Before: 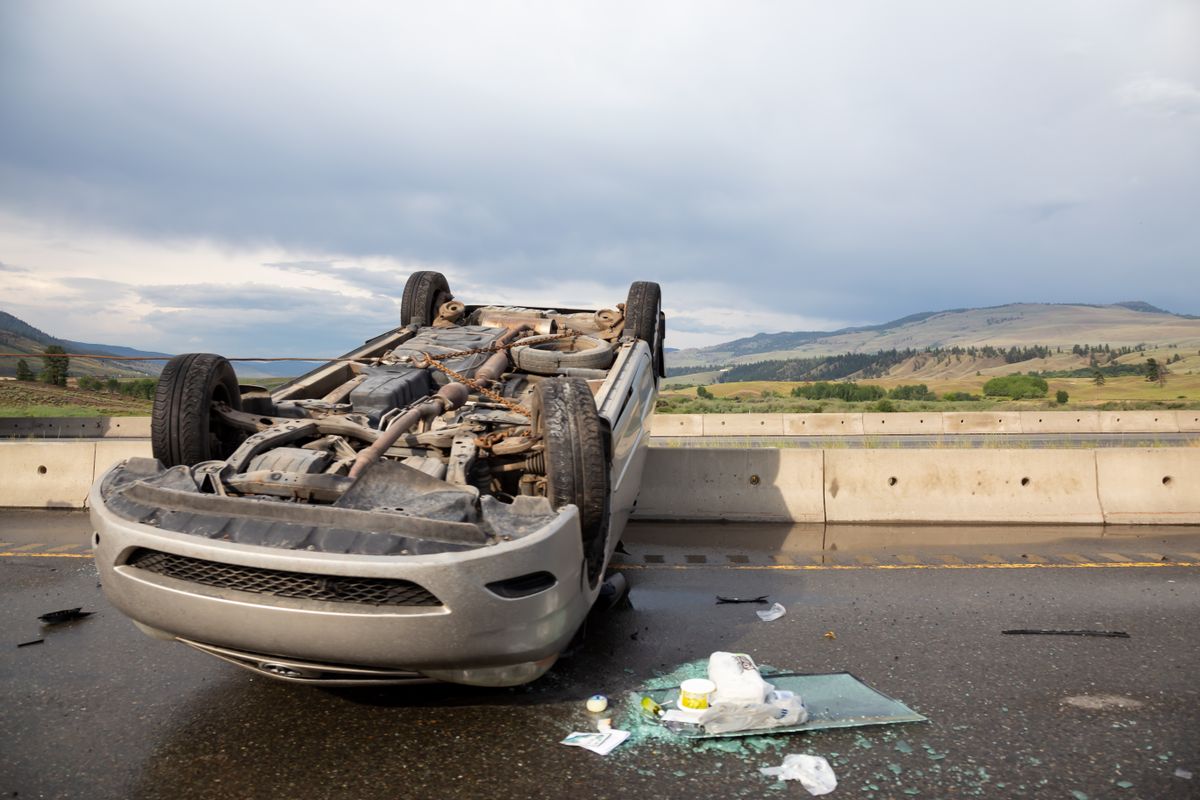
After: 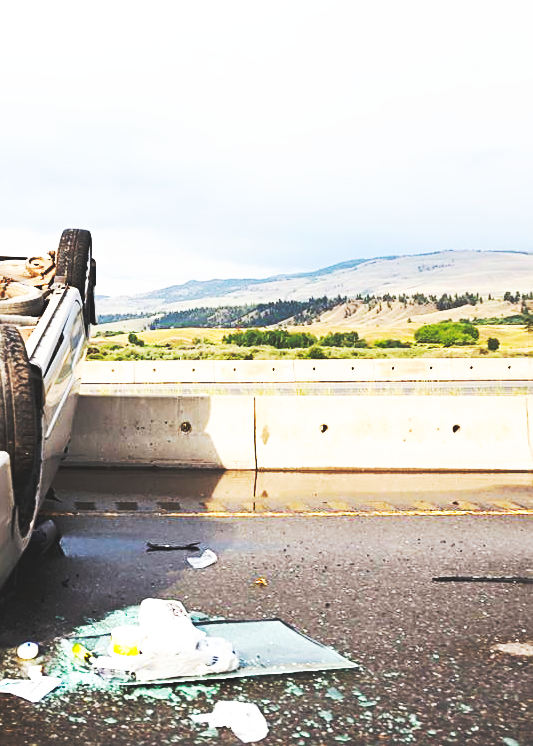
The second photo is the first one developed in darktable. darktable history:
tone equalizer: on, module defaults
sharpen: on, module defaults
base curve: curves: ch0 [(0, 0.015) (0.085, 0.116) (0.134, 0.298) (0.19, 0.545) (0.296, 0.764) (0.599, 0.982) (1, 1)], preserve colors none
crop: left 47.444%, top 6.646%, right 8.099%
